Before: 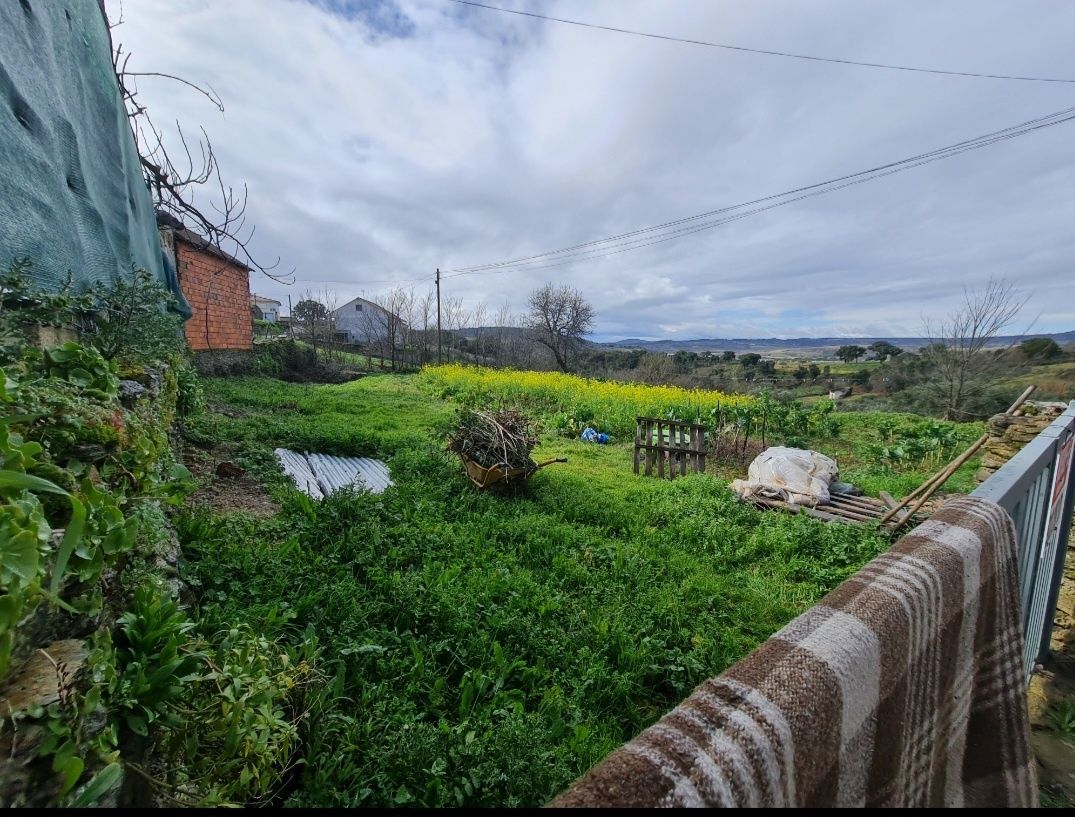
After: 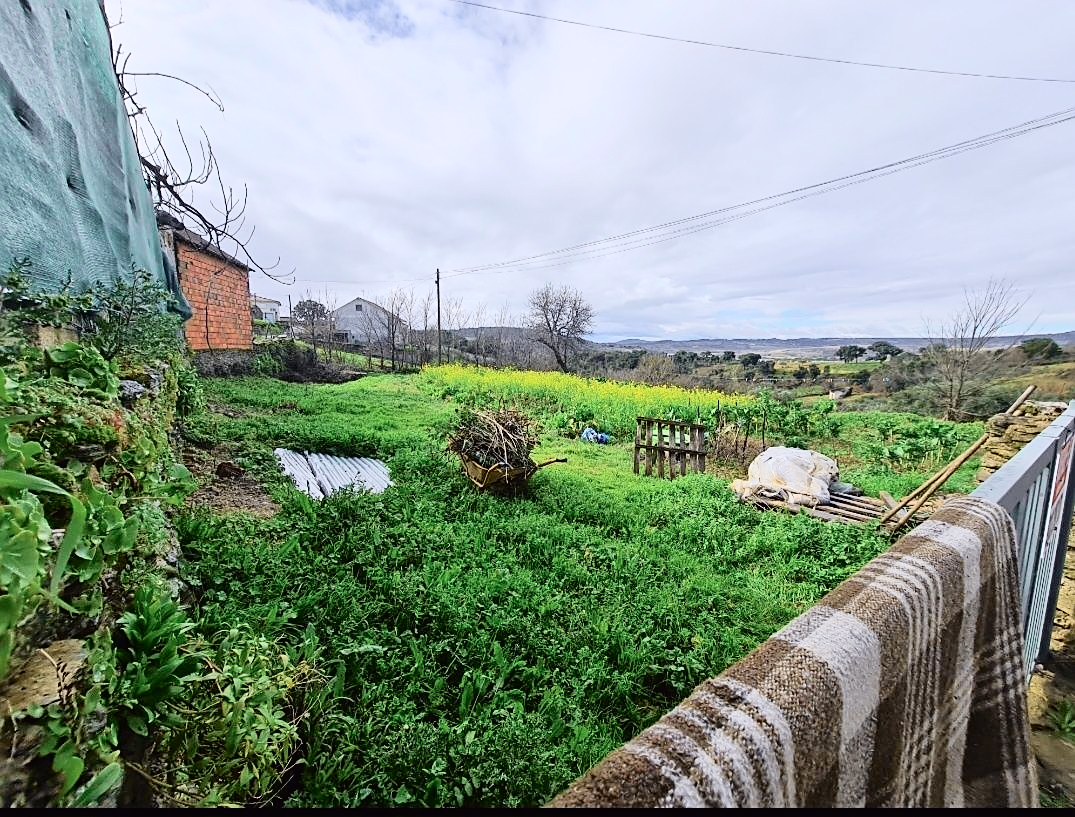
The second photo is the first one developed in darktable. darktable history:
tone curve: curves: ch0 [(0, 0.011) (0.053, 0.026) (0.174, 0.115) (0.398, 0.444) (0.673, 0.775) (0.829, 0.906) (0.991, 0.981)]; ch1 [(0, 0) (0.264, 0.22) (0.407, 0.373) (0.463, 0.457) (0.492, 0.501) (0.512, 0.513) (0.54, 0.543) (0.585, 0.617) (0.659, 0.686) (0.78, 0.8) (1, 1)]; ch2 [(0, 0) (0.438, 0.449) (0.473, 0.469) (0.503, 0.5) (0.523, 0.534) (0.562, 0.591) (0.612, 0.627) (0.701, 0.707) (1, 1)], color space Lab, independent channels, preserve colors none
sharpen: on, module defaults
contrast brightness saturation: brightness 0.15
